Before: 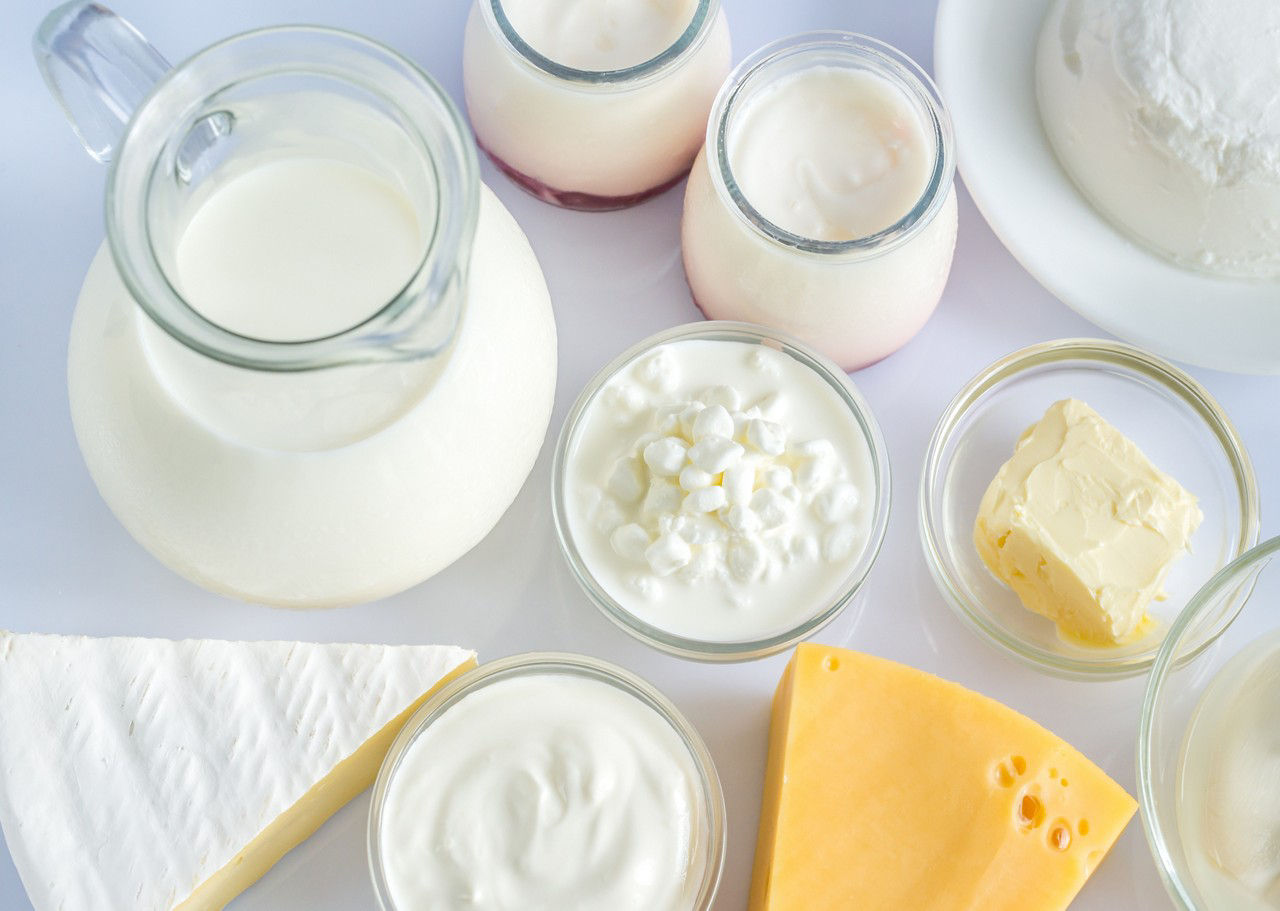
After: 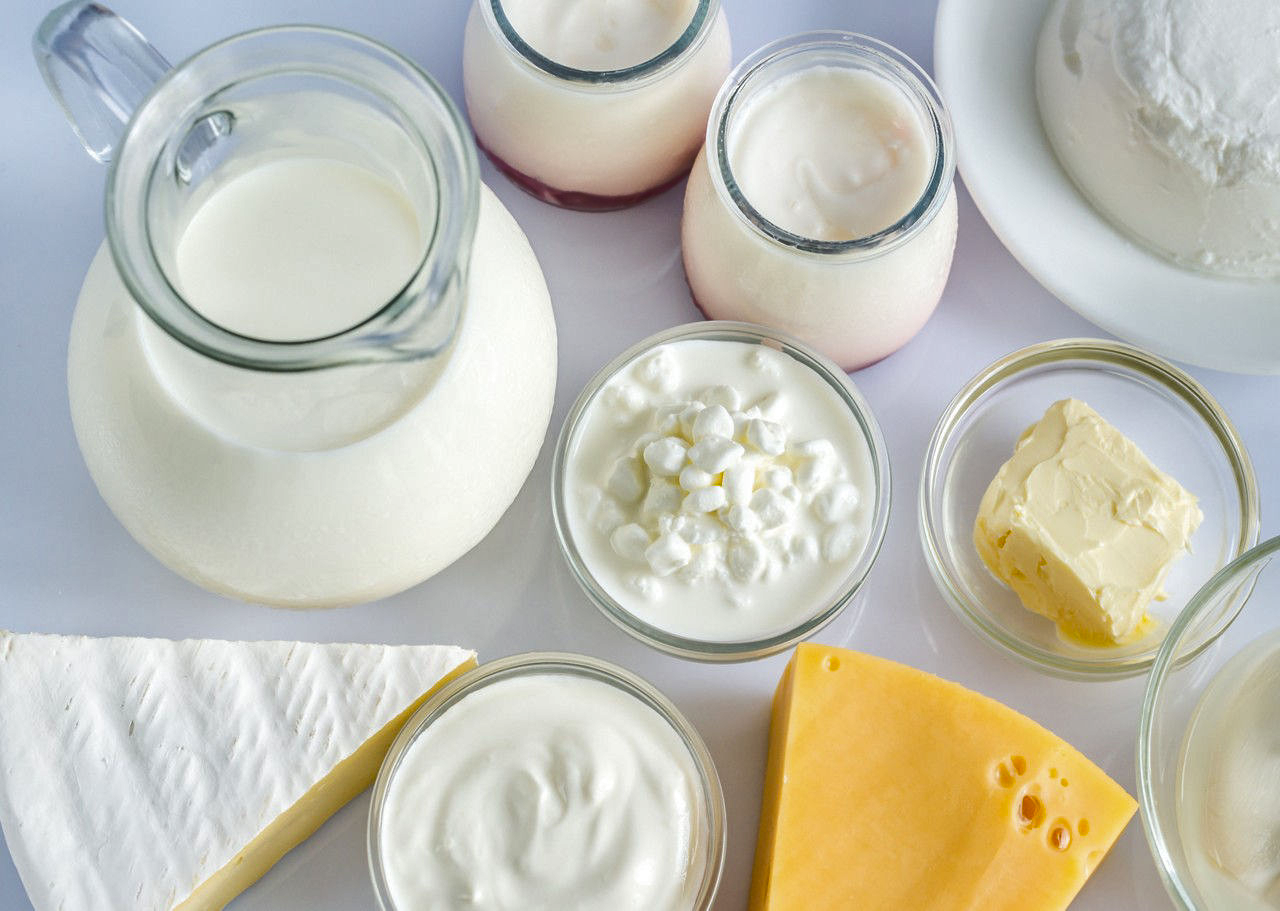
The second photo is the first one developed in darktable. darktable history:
shadows and highlights: low approximation 0.01, soften with gaussian
exposure: compensate highlight preservation false
